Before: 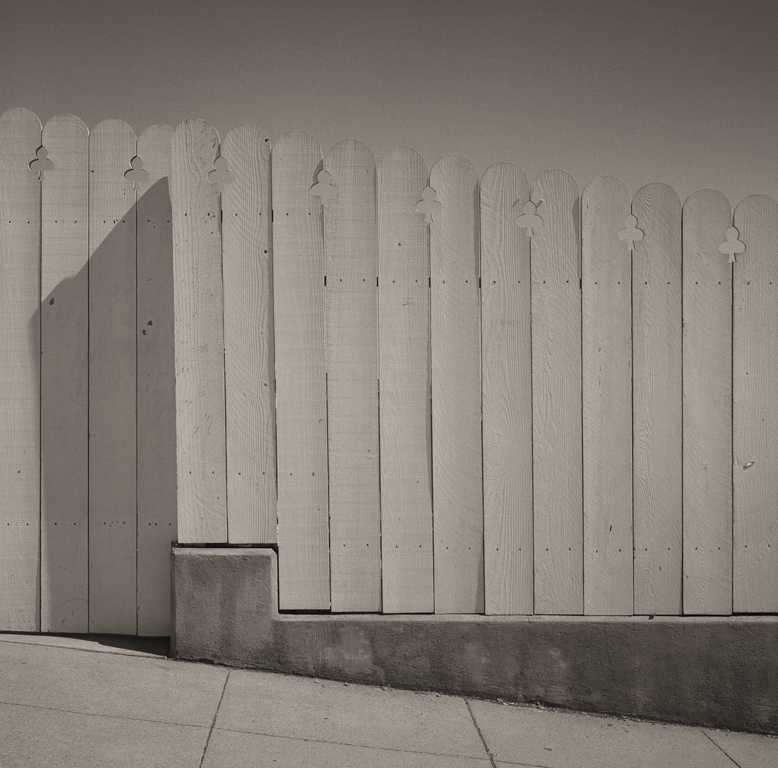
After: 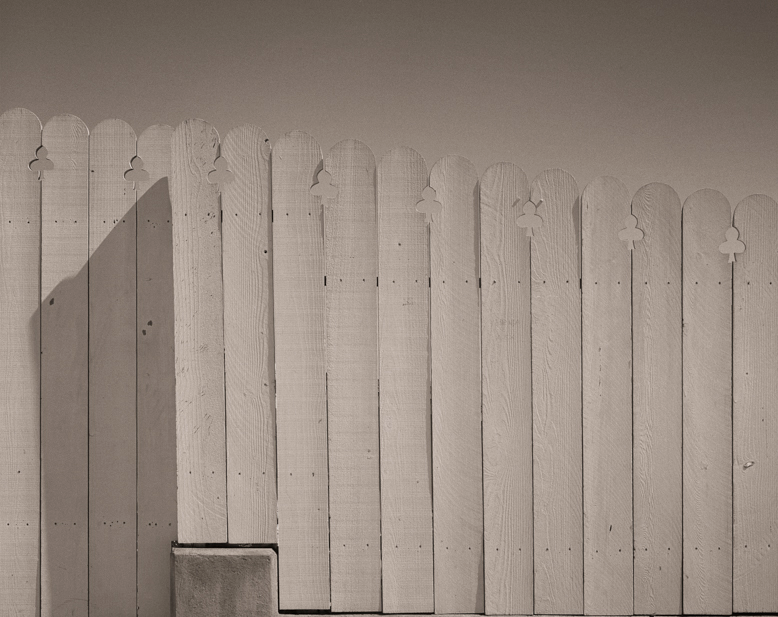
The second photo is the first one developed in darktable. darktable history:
crop: bottom 19.644%
exposure: exposure 0.161 EV, compensate highlight preservation false
